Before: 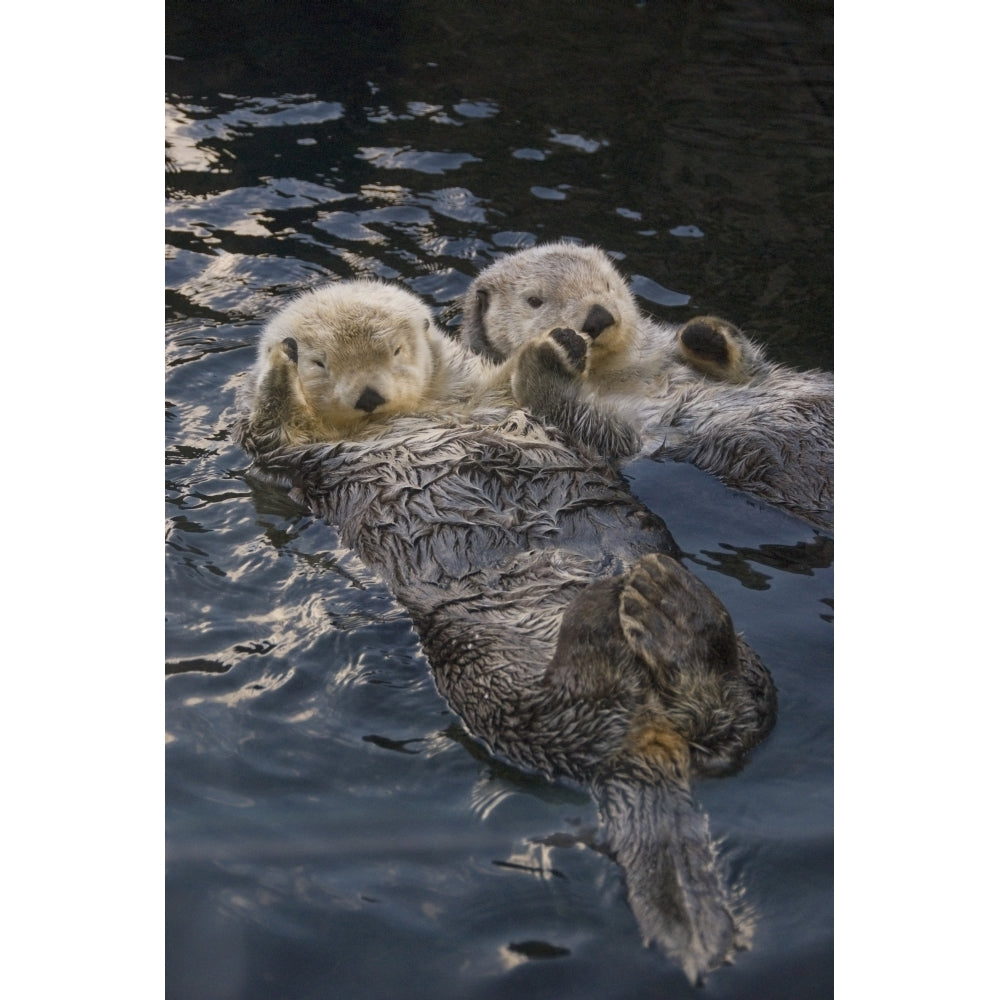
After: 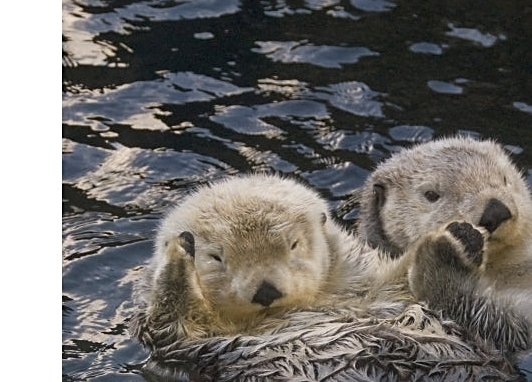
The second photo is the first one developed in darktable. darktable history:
crop: left 10.305%, top 10.684%, right 36.449%, bottom 51.04%
sharpen: on, module defaults
